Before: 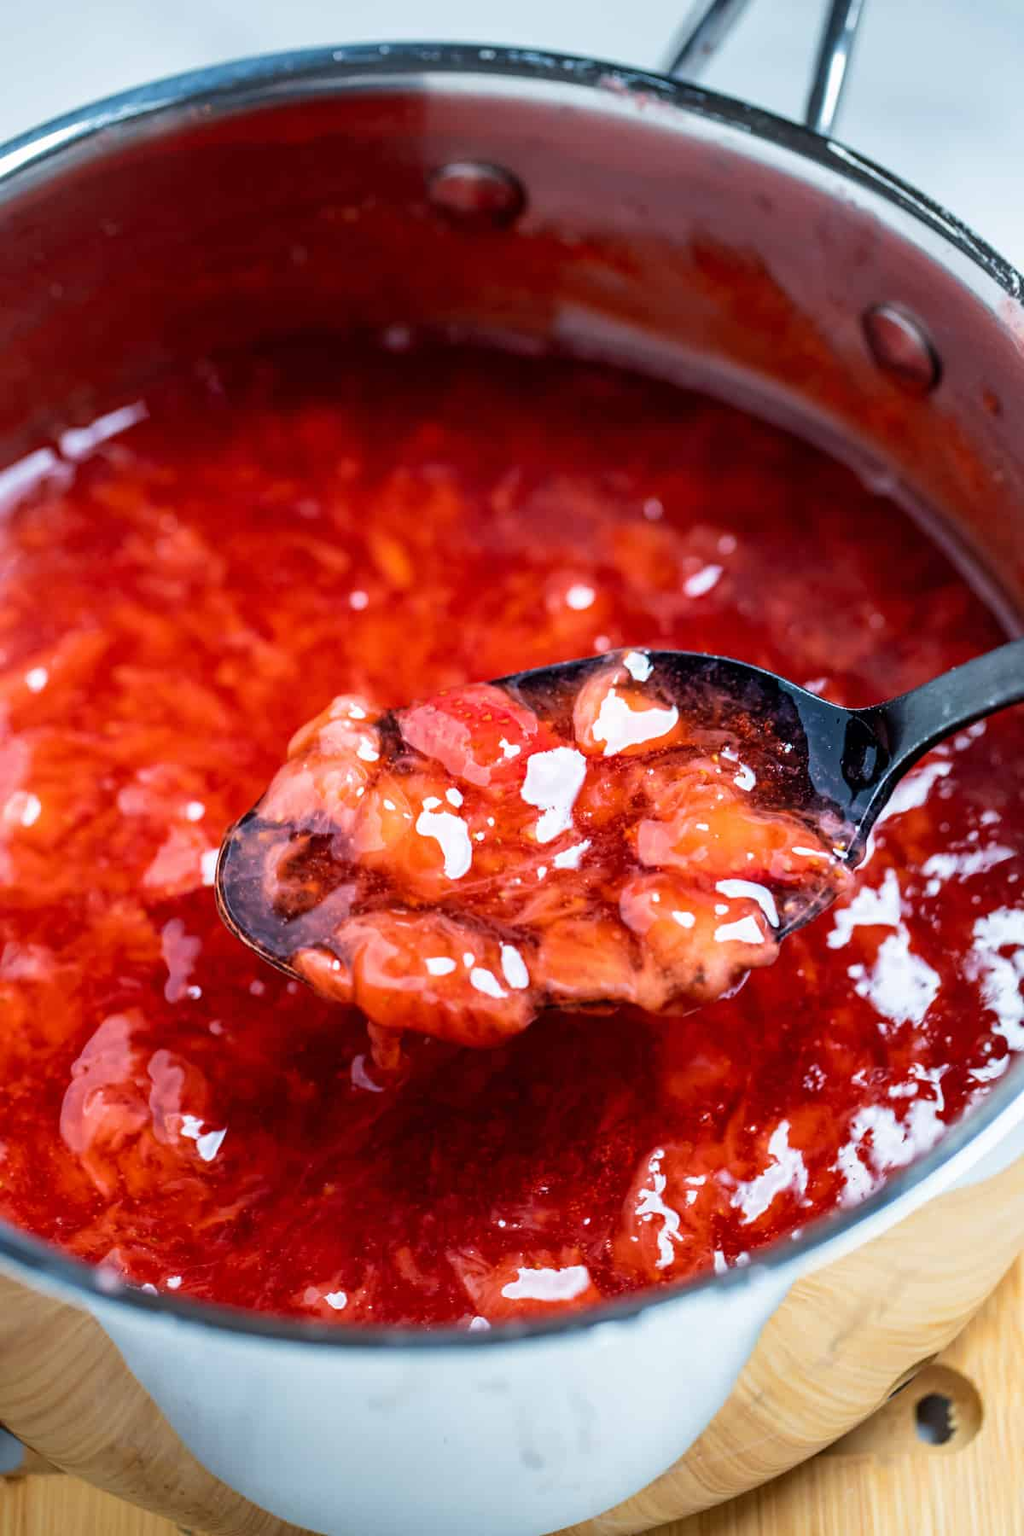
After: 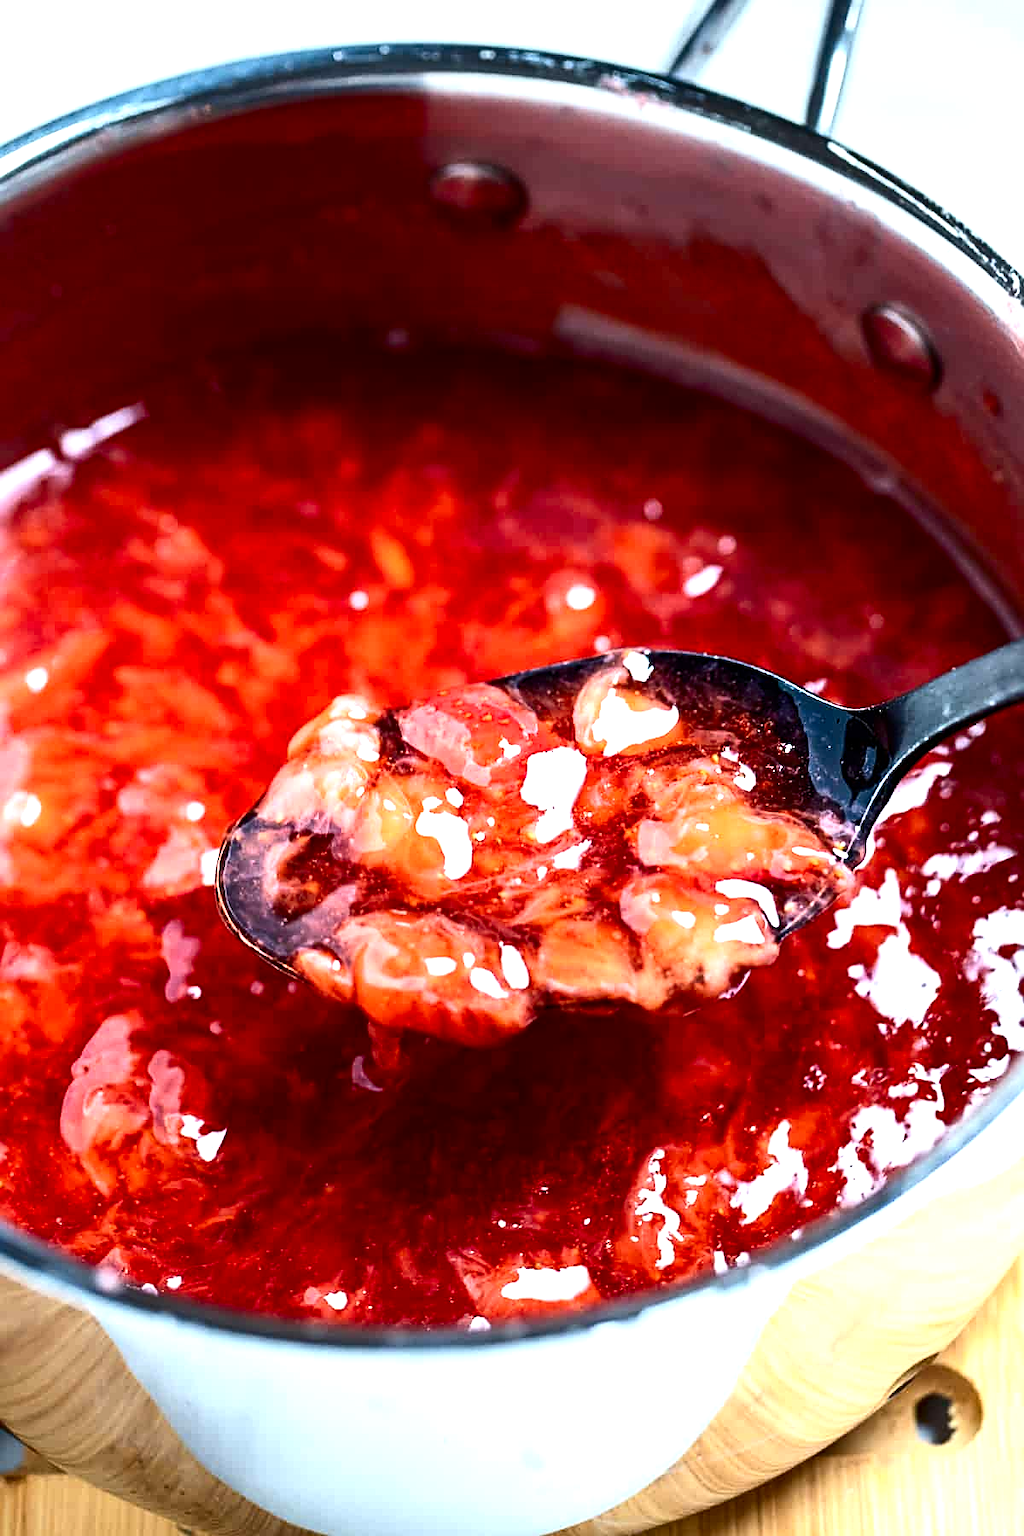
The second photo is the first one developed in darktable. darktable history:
levels: levels [0, 0.43, 0.859]
sharpen: on, module defaults
contrast brightness saturation: contrast 0.28
